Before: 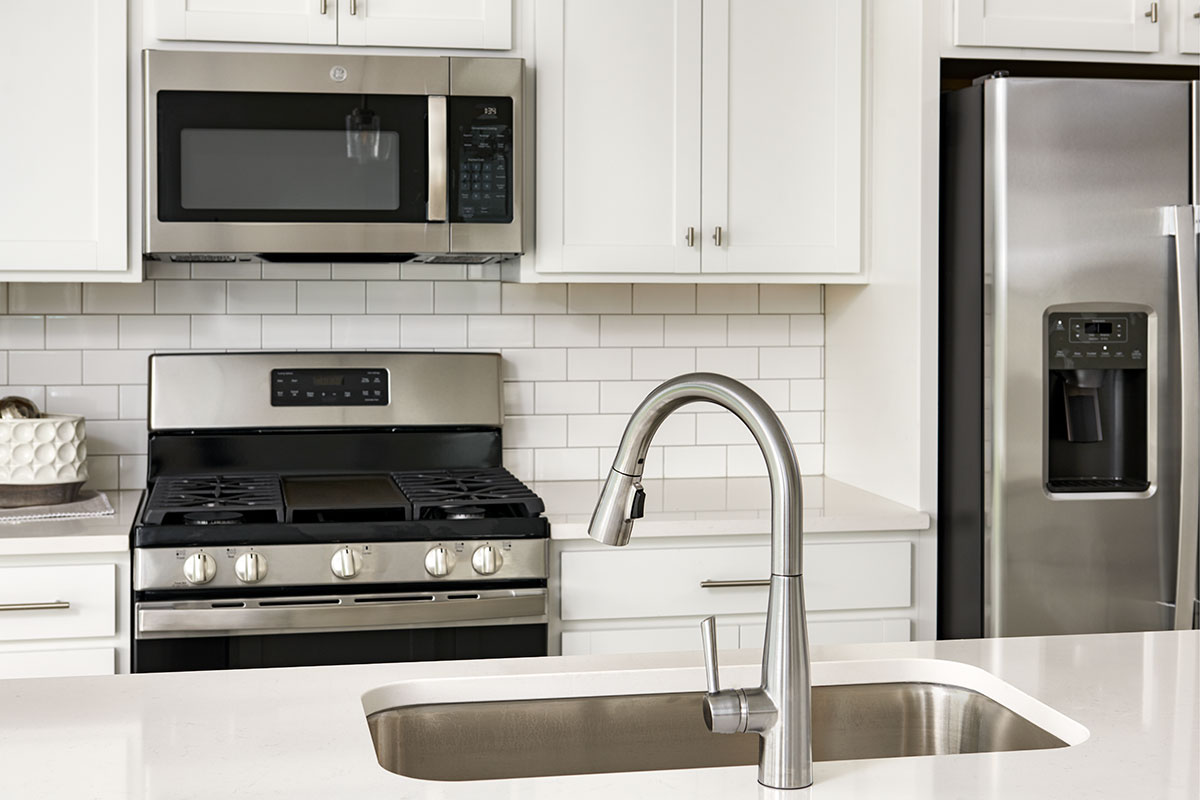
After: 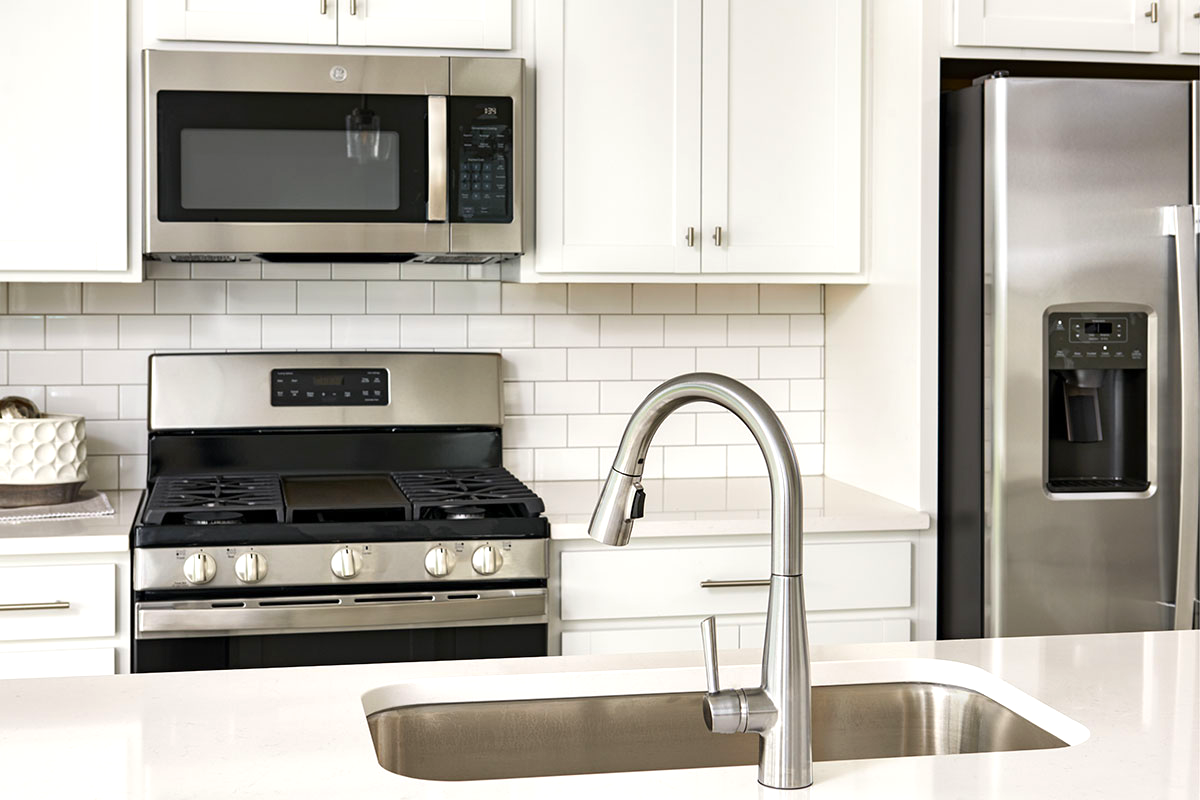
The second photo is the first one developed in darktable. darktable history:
exposure: exposure 0.296 EV, compensate highlight preservation false
contrast brightness saturation: contrast 0.038, saturation 0.155
